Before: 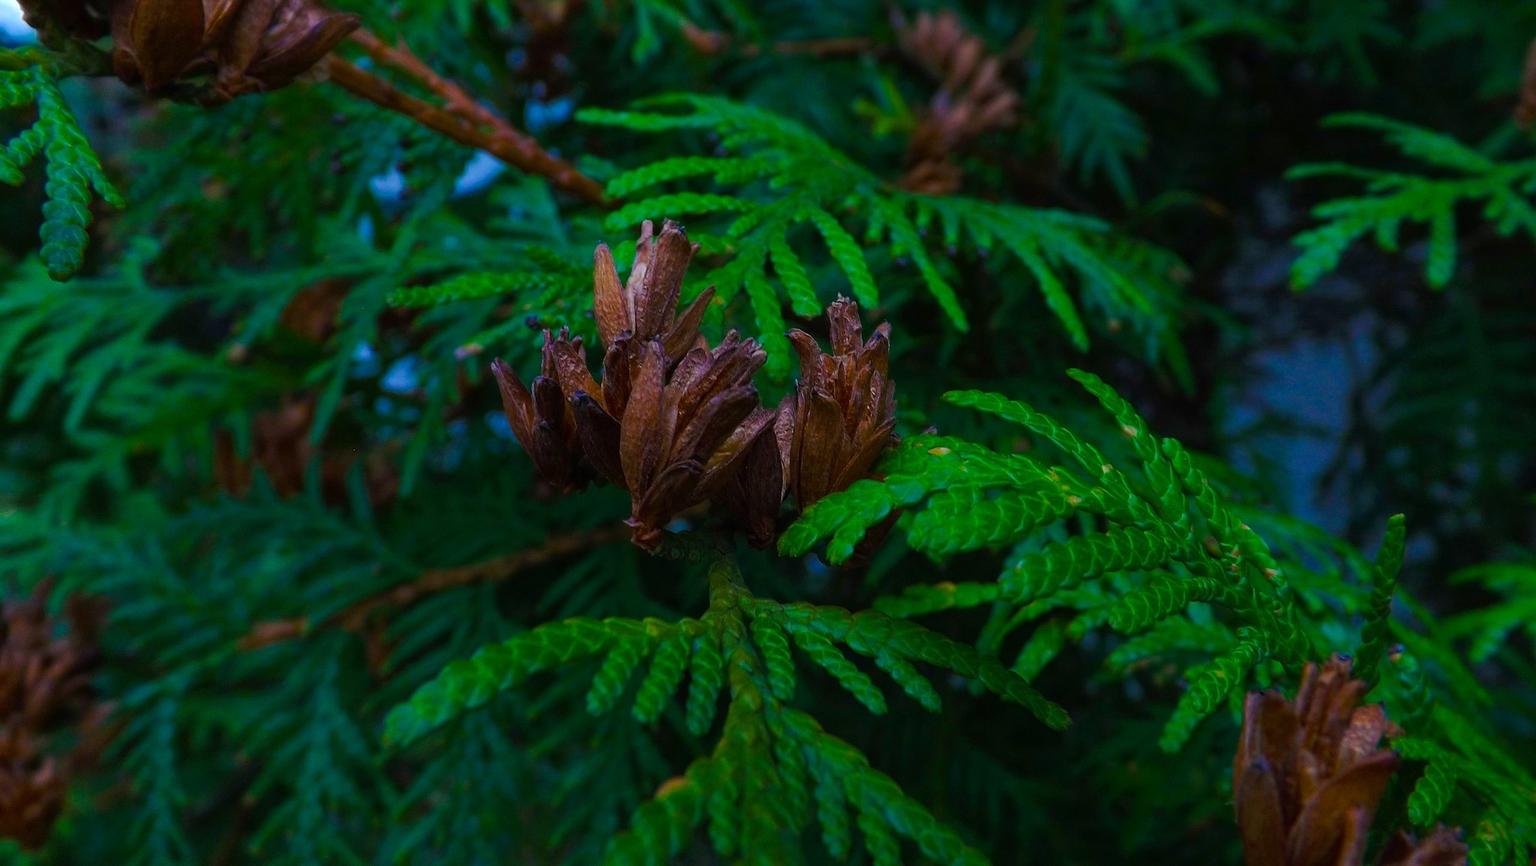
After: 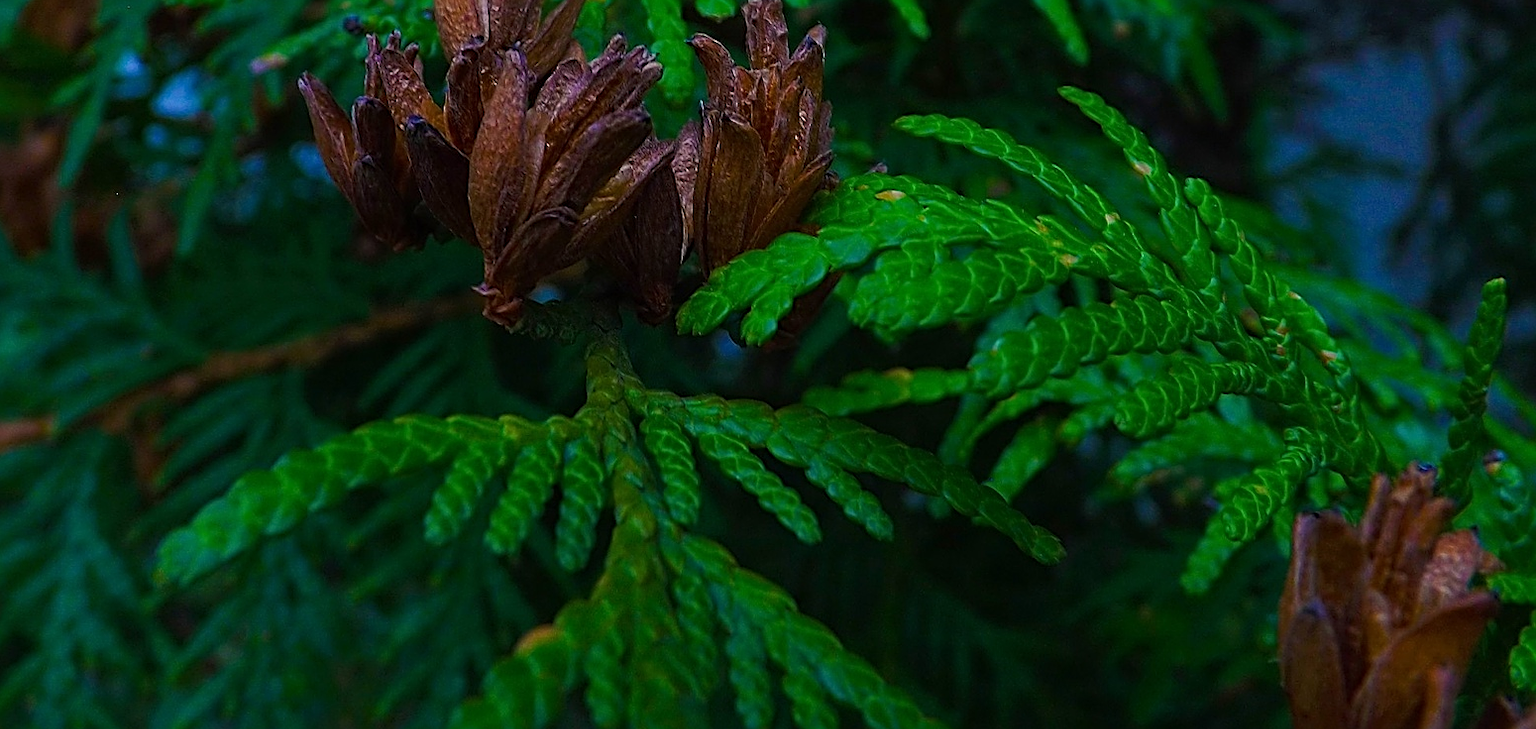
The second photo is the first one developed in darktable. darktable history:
sharpen: radius 2.584, amount 0.688
crop and rotate: left 17.299%, top 35.115%, right 7.015%, bottom 1.024%
